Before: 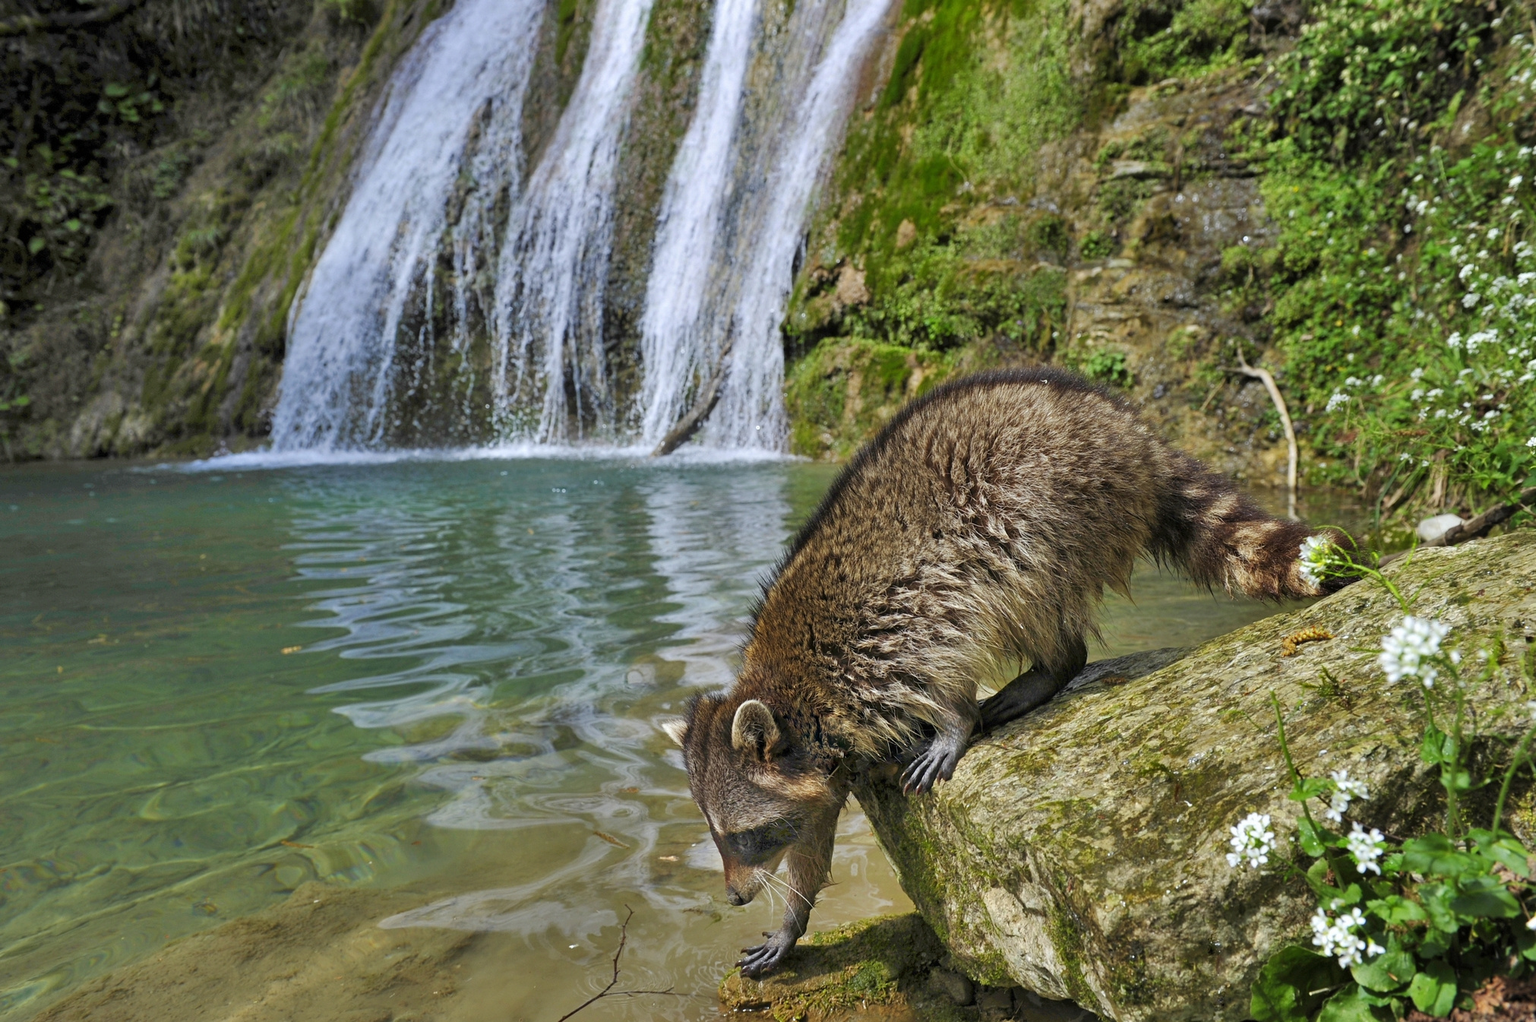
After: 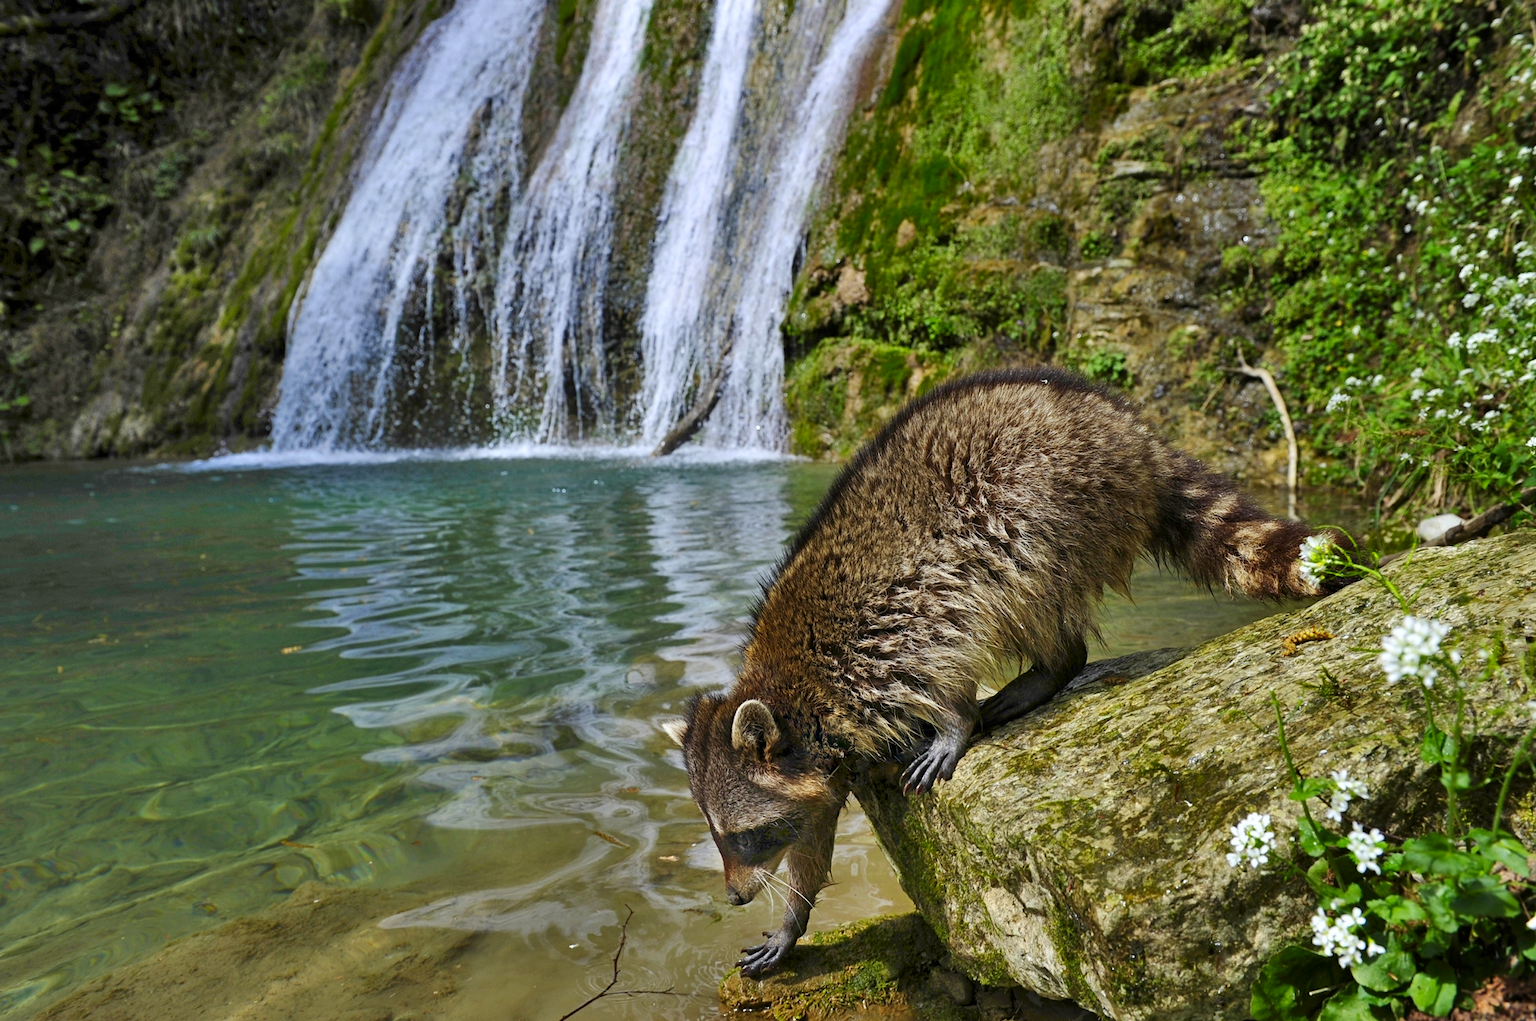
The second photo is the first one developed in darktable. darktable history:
shadows and highlights: shadows 31.83, highlights -32.91, soften with gaussian
contrast brightness saturation: contrast 0.13, brightness -0.054, saturation 0.154
